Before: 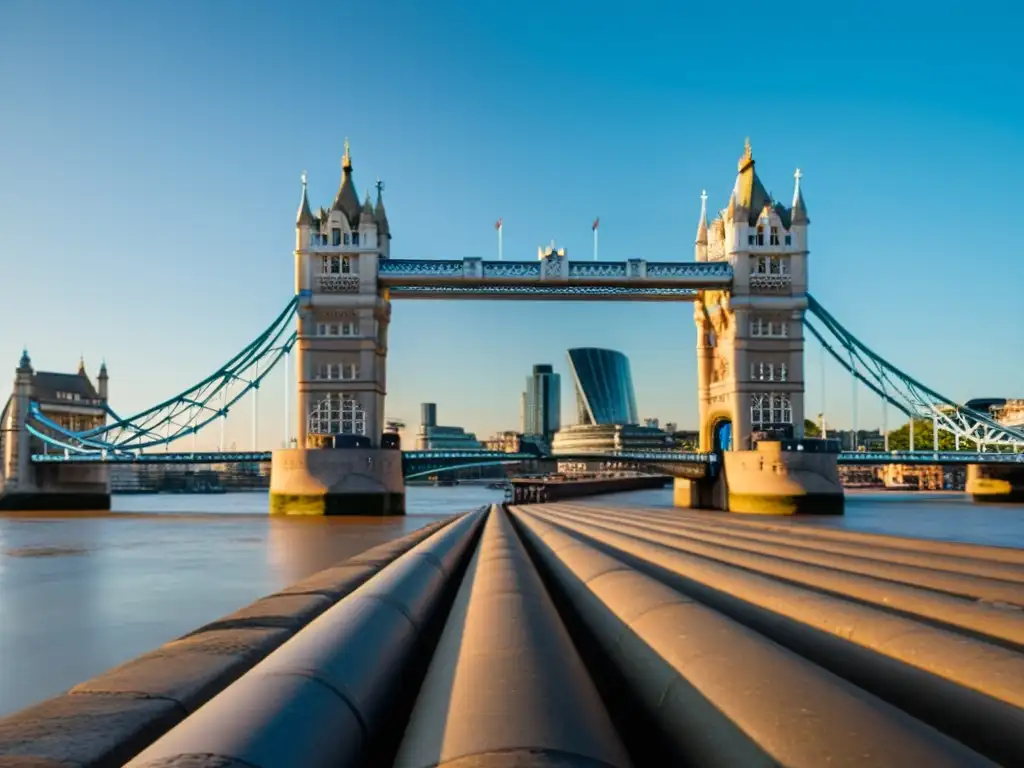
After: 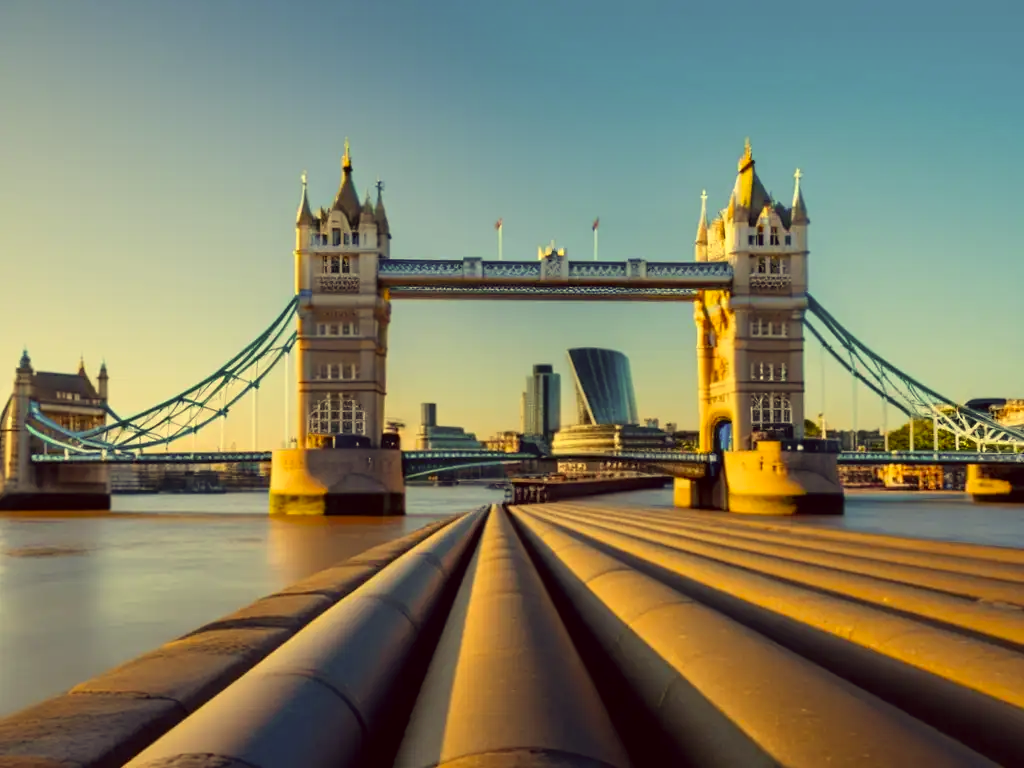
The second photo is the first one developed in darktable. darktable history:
color correction: highlights a* -0.607, highlights b* 39.65, shadows a* 9.78, shadows b* -0.444
